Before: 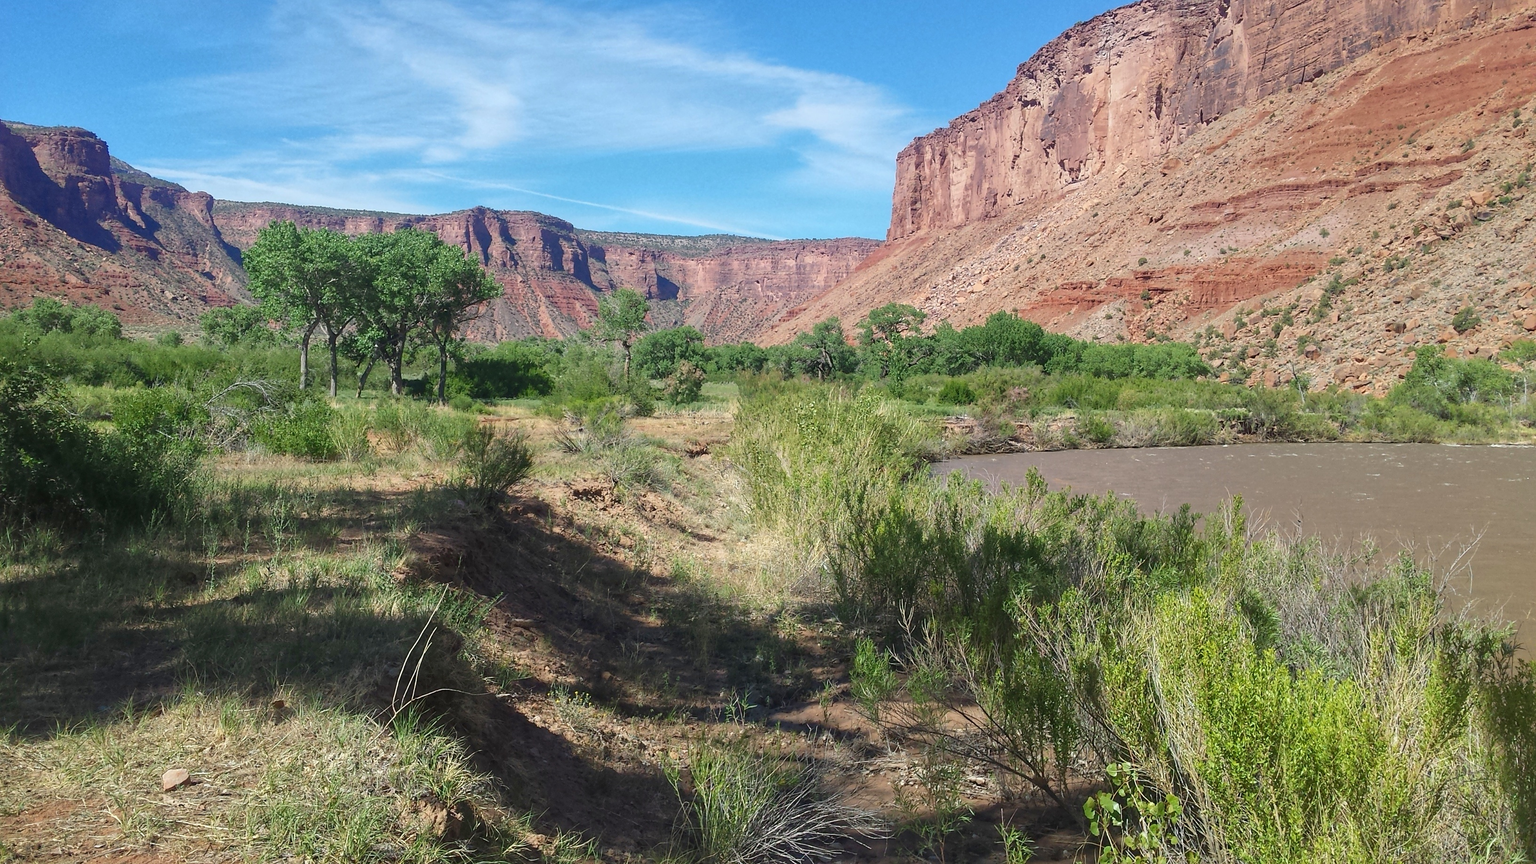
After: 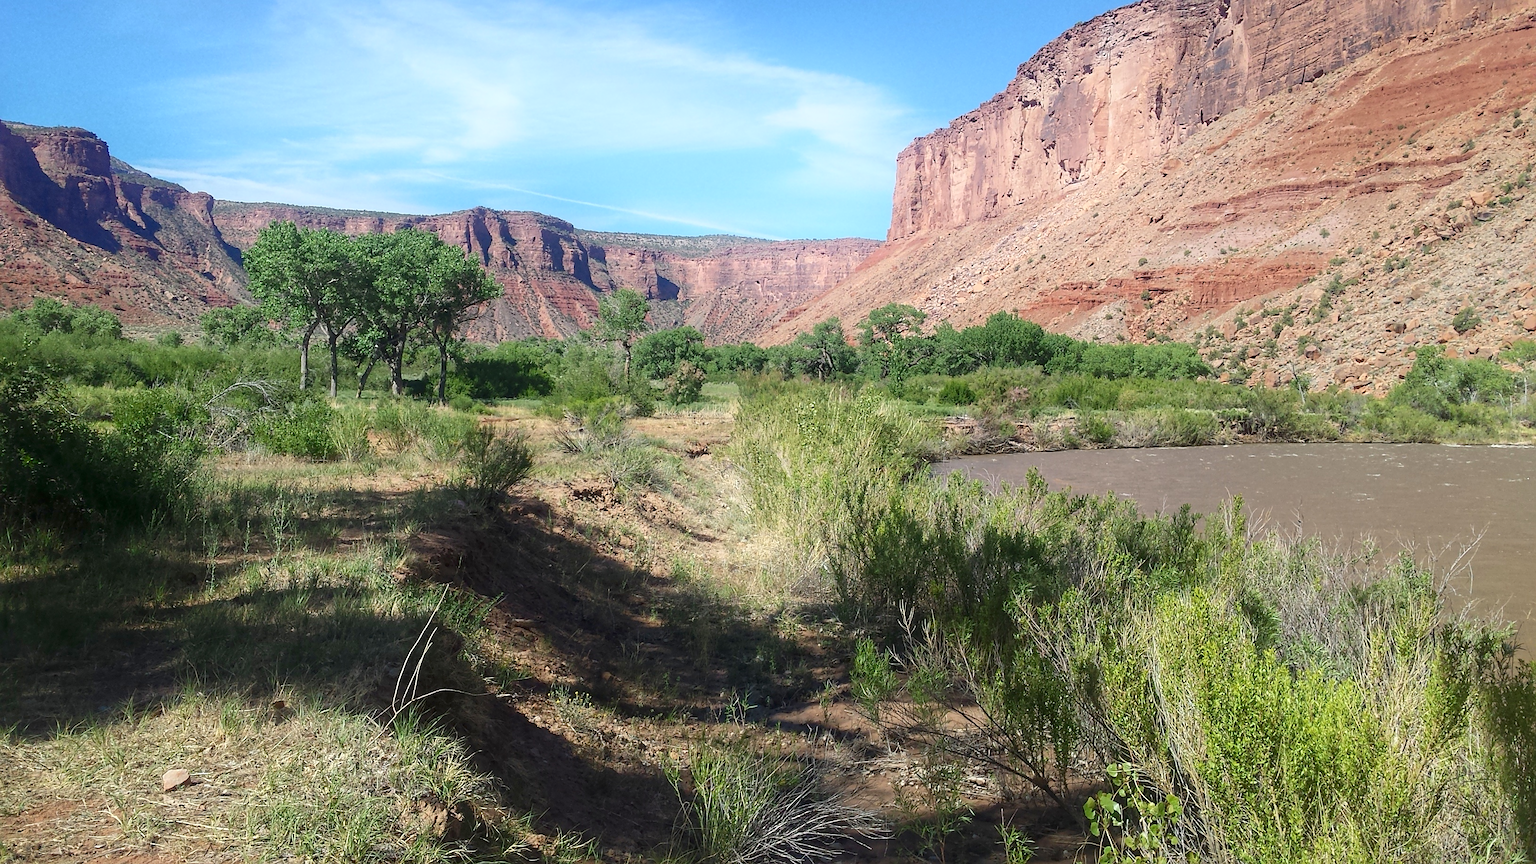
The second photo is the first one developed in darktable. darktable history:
local contrast: mode bilateral grid, contrast 20, coarseness 50, detail 120%, midtone range 0.2
shadows and highlights: shadows -54.3, highlights 86.09, soften with gaussian
sharpen: amount 0.2
